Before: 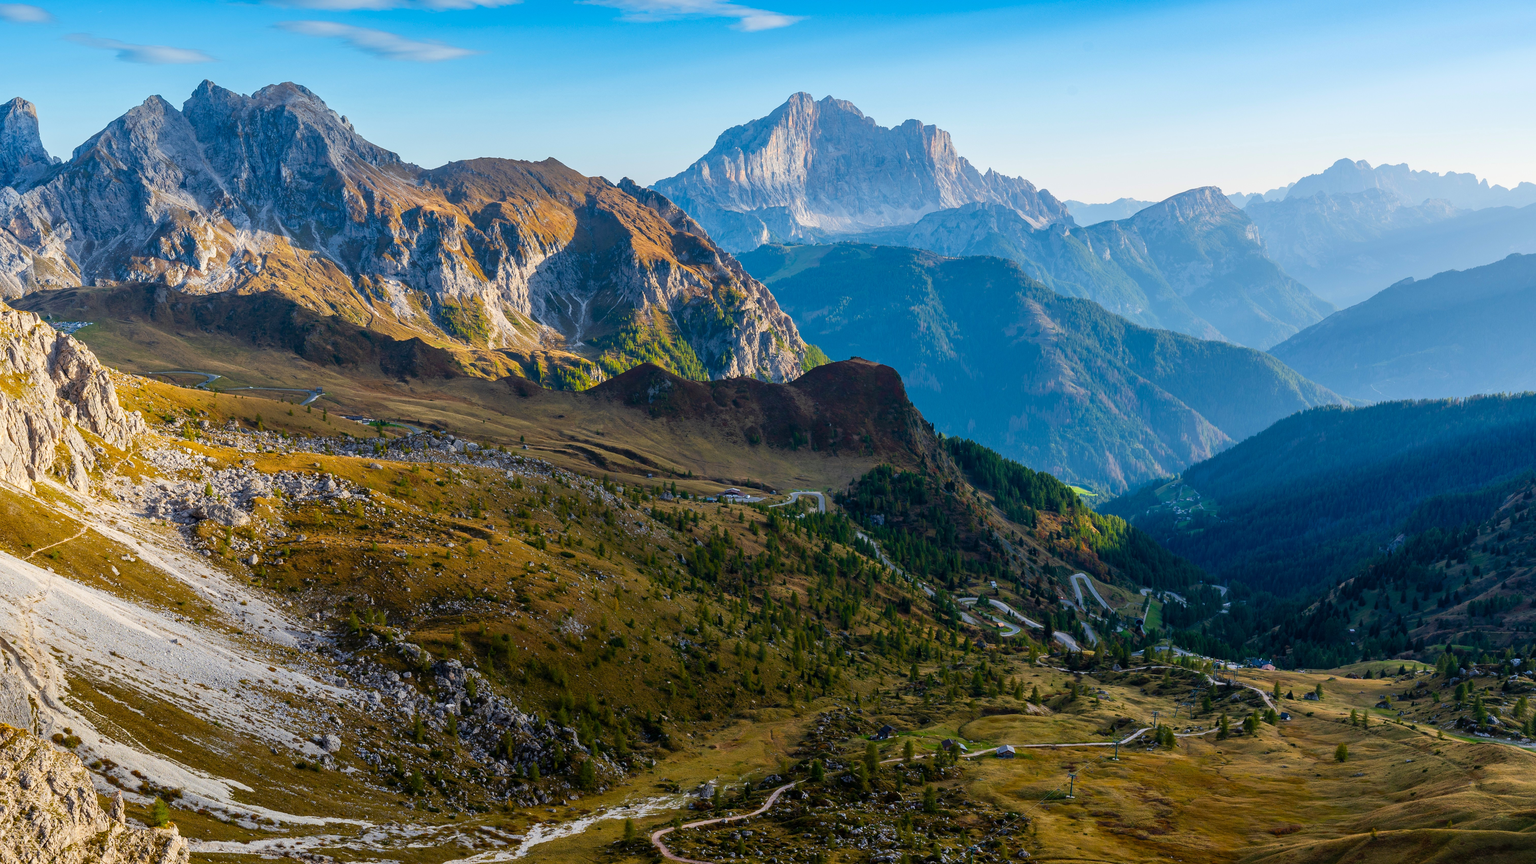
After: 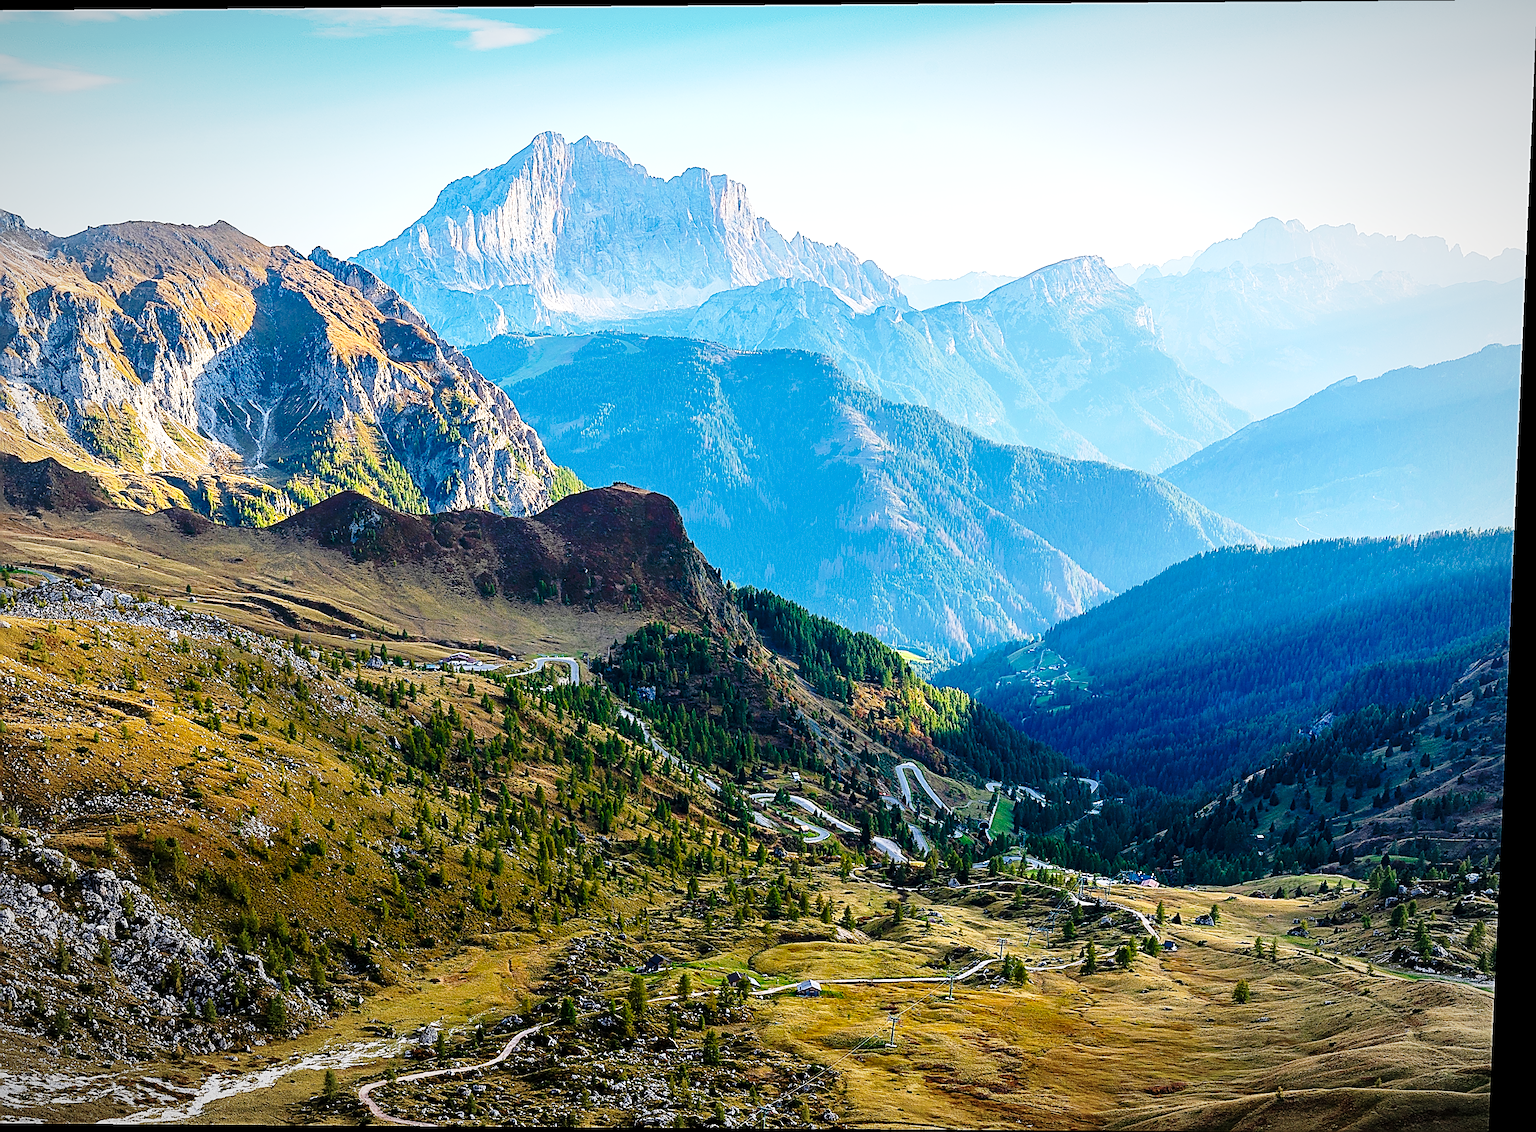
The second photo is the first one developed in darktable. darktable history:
crop and rotate: left 24.6%
sharpen: amount 2
exposure: black level correction 0.001, exposure 0.5 EV, compensate exposure bias true, compensate highlight preservation false
vignetting: fall-off radius 70%, automatic ratio true
tone equalizer: on, module defaults
rotate and perspective: lens shift (vertical) 0.048, lens shift (horizontal) -0.024, automatic cropping off
base curve: curves: ch0 [(0, 0) (0.028, 0.03) (0.121, 0.232) (0.46, 0.748) (0.859, 0.968) (1, 1)], preserve colors none
